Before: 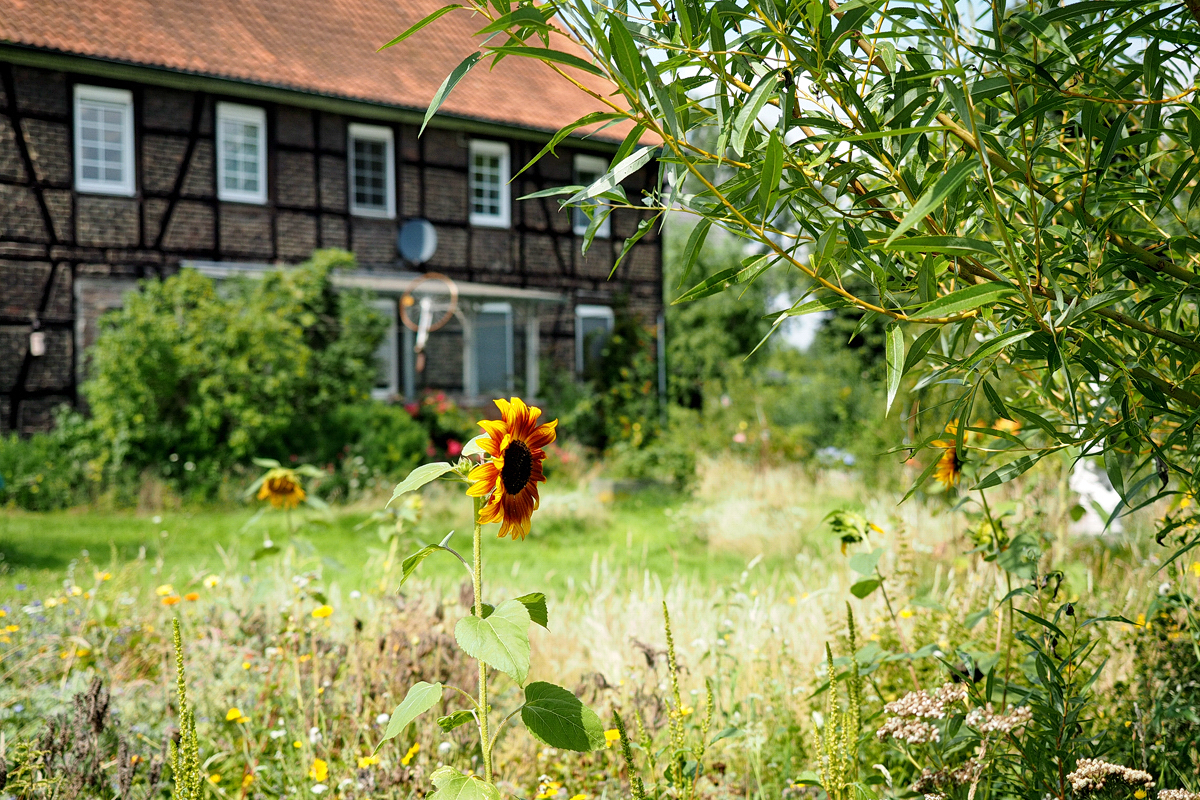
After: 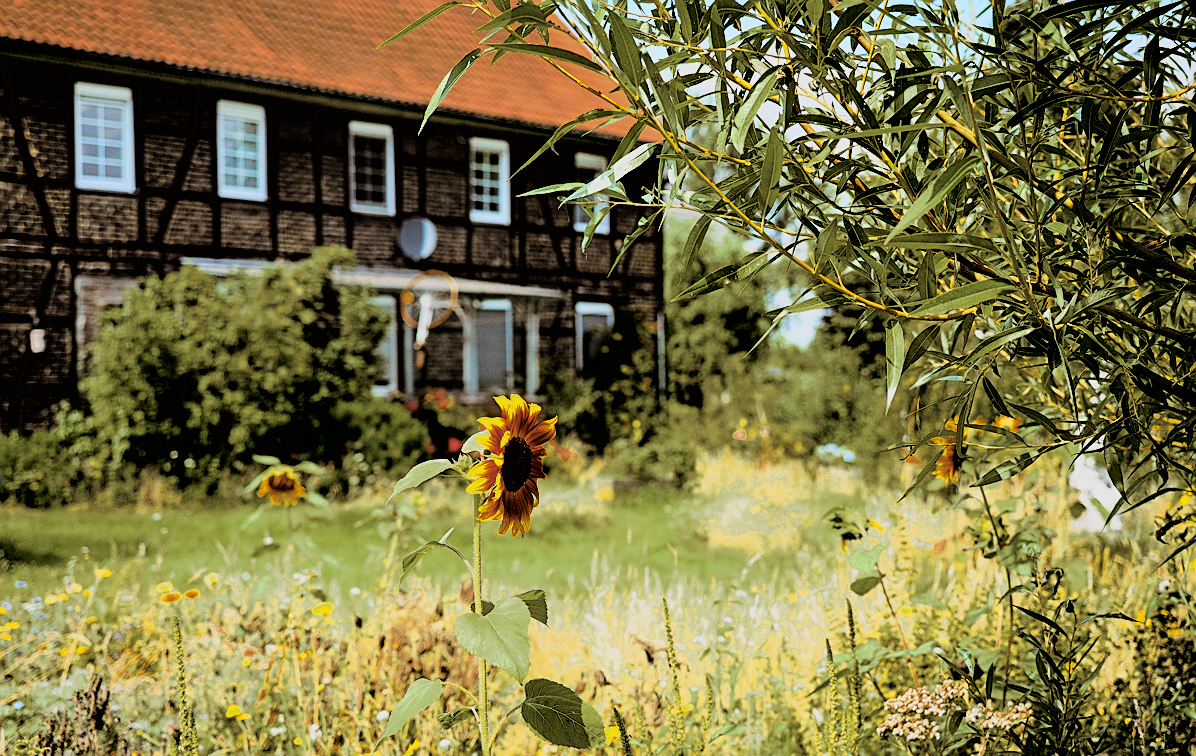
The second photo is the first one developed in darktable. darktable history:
tone equalizer: on, module defaults
crop: top 0.448%, right 0.264%, bottom 5.045%
sharpen: on, module defaults
split-toning: shadows › hue 32.4°, shadows › saturation 0.51, highlights › hue 180°, highlights › saturation 0, balance -60.17, compress 55.19%
color zones: curves: ch0 [(0.11, 0.396) (0.195, 0.36) (0.25, 0.5) (0.303, 0.412) (0.357, 0.544) (0.75, 0.5) (0.967, 0.328)]; ch1 [(0, 0.468) (0.112, 0.512) (0.202, 0.6) (0.25, 0.5) (0.307, 0.352) (0.357, 0.544) (0.75, 0.5) (0.963, 0.524)]
filmic rgb: black relative exposure -7.15 EV, white relative exposure 5.36 EV, hardness 3.02, color science v6 (2022)
tone curve: curves: ch0 [(0, 0.006) (0.046, 0.011) (0.13, 0.062) (0.338, 0.327) (0.494, 0.55) (0.728, 0.835) (1, 1)]; ch1 [(0, 0) (0.346, 0.324) (0.45, 0.431) (0.5, 0.5) (0.522, 0.517) (0.55, 0.57) (1, 1)]; ch2 [(0, 0) (0.453, 0.418) (0.5, 0.5) (0.526, 0.524) (0.554, 0.598) (0.622, 0.679) (0.707, 0.761) (1, 1)], color space Lab, independent channels, preserve colors none
